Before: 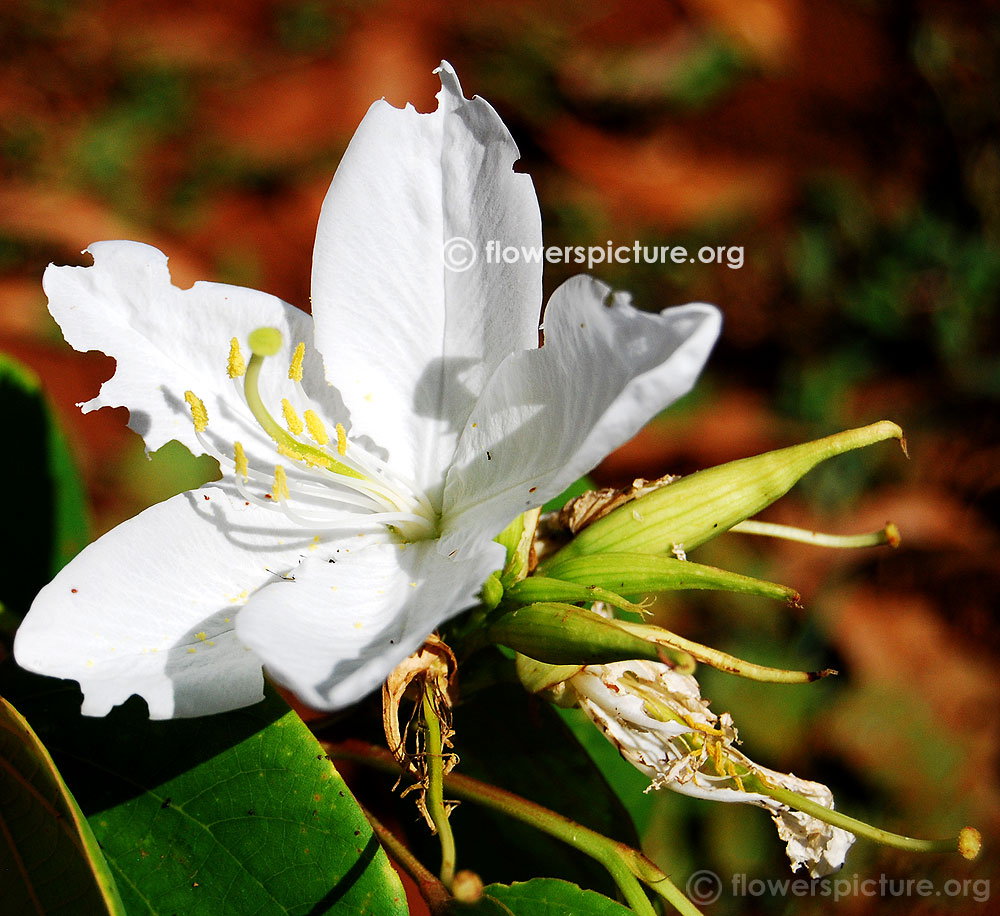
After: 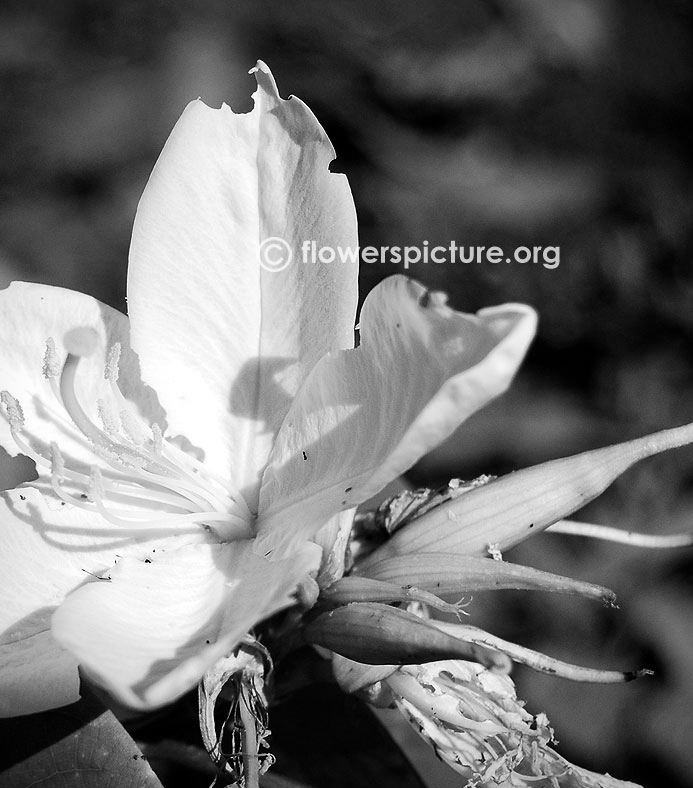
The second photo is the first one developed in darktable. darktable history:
crop: left 18.479%, right 12.2%, bottom 13.971%
vignetting: on, module defaults
monochrome: on, module defaults
